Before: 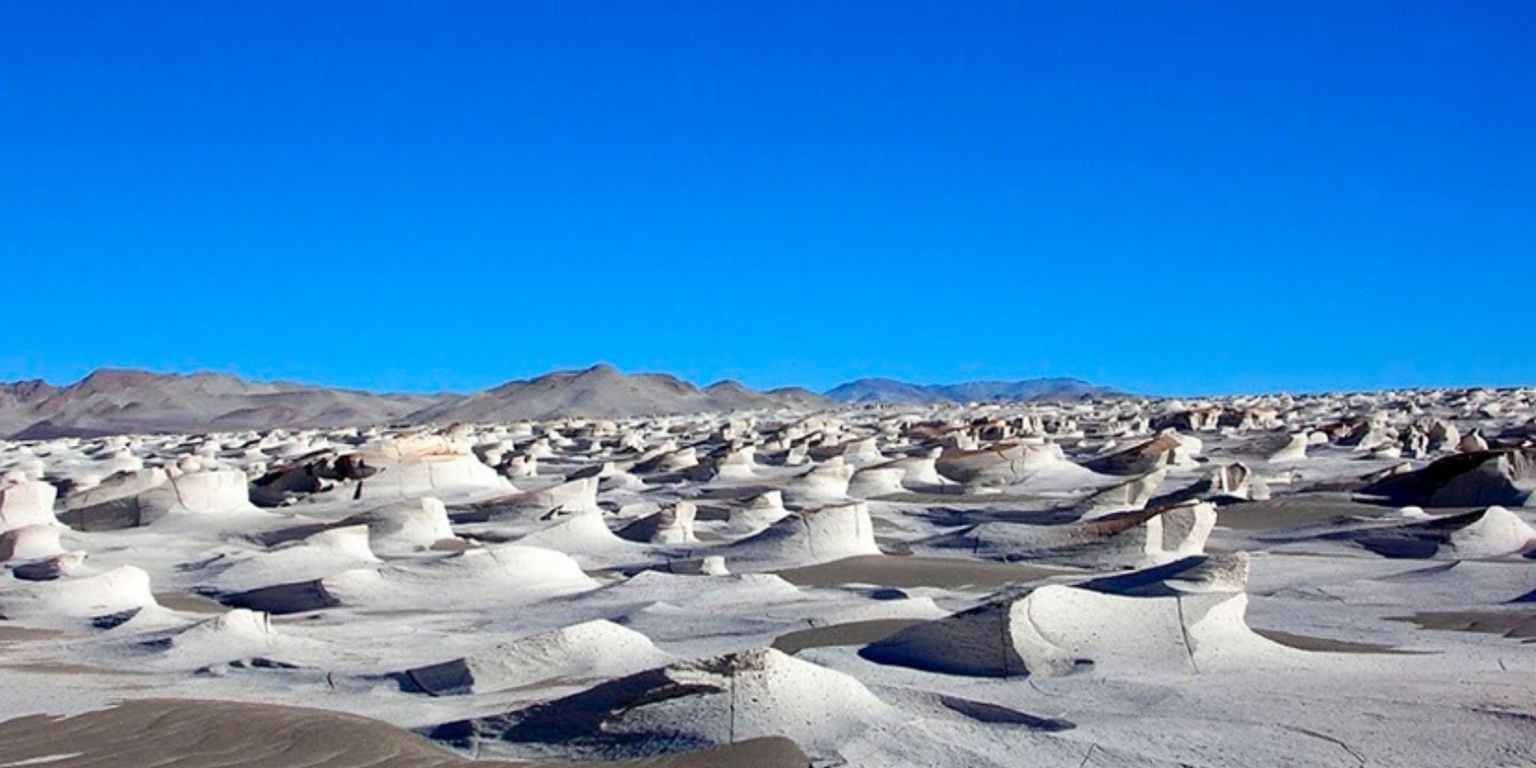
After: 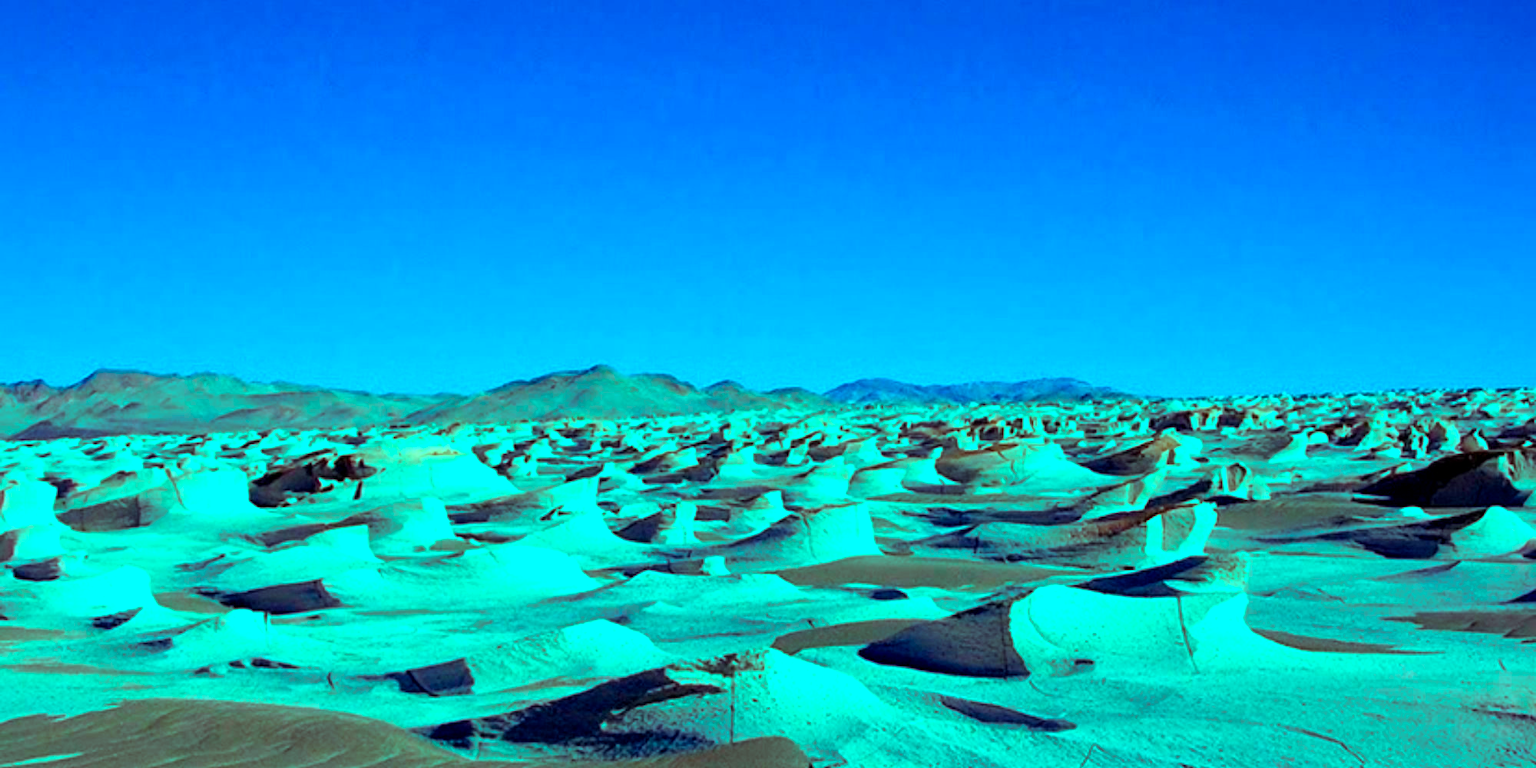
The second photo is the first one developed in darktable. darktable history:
local contrast: mode bilateral grid, contrast 20, coarseness 50, detail 119%, midtone range 0.2
color balance rgb: highlights gain › luminance 20.172%, highlights gain › chroma 13.083%, highlights gain › hue 172.16°, linear chroma grading › global chroma 0.392%, perceptual saturation grading › global saturation 35.933%, perceptual saturation grading › shadows 36.009%
